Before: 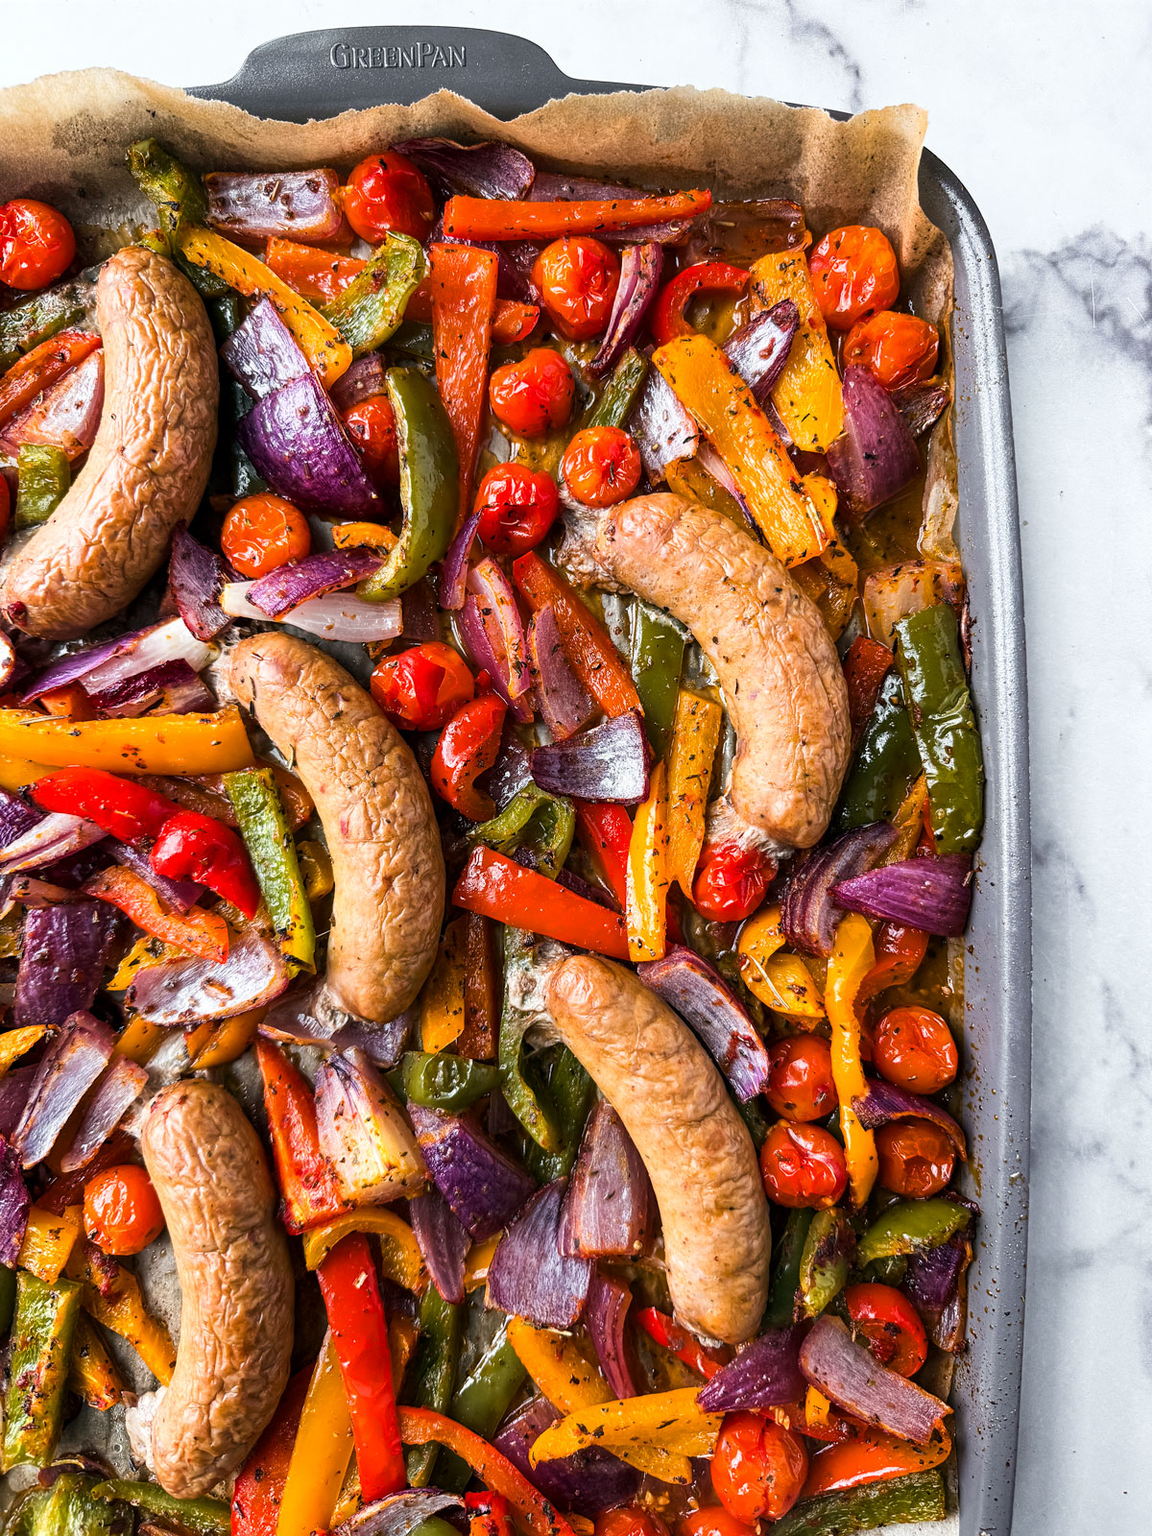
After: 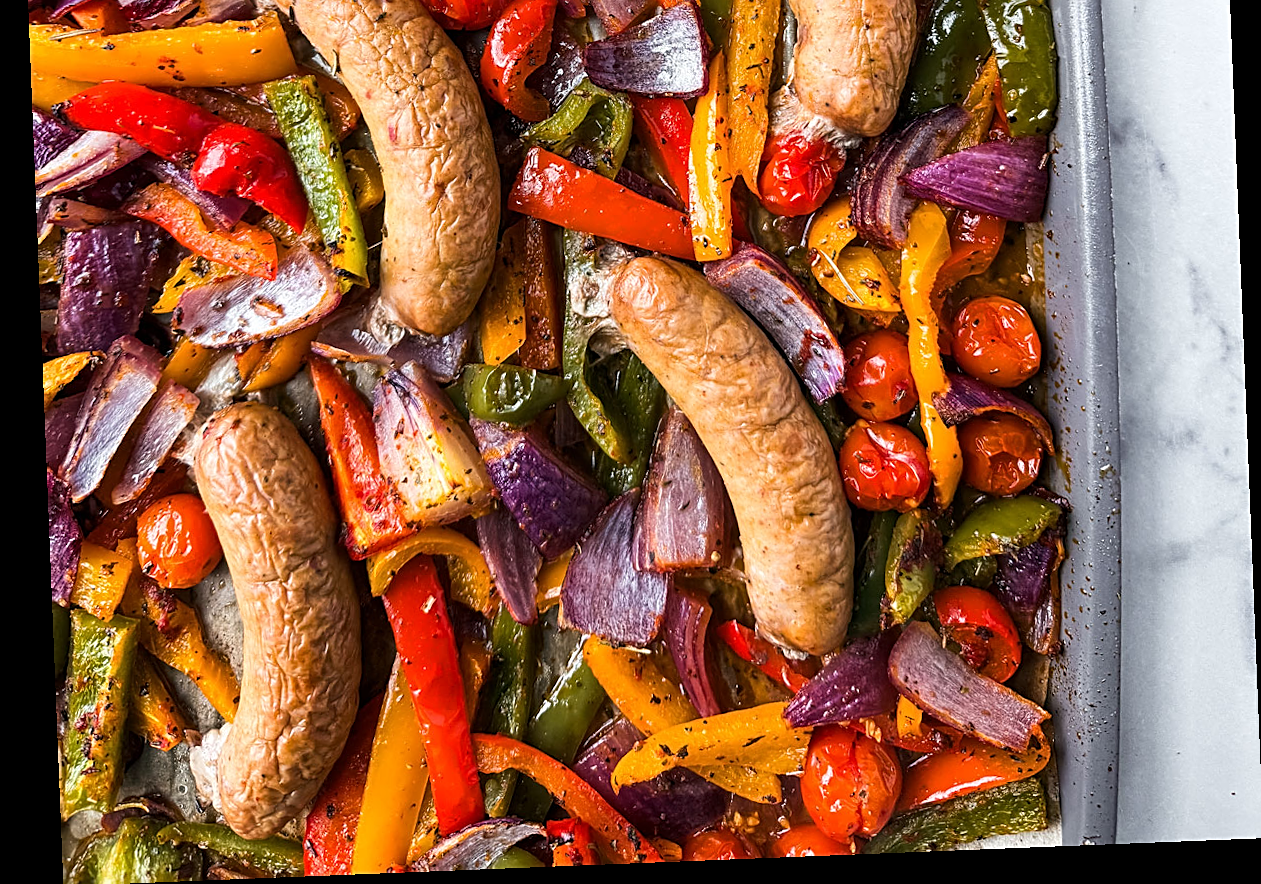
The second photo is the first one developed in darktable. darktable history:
rotate and perspective: rotation -2.29°, automatic cropping off
crop and rotate: top 46.237%
sharpen: on, module defaults
